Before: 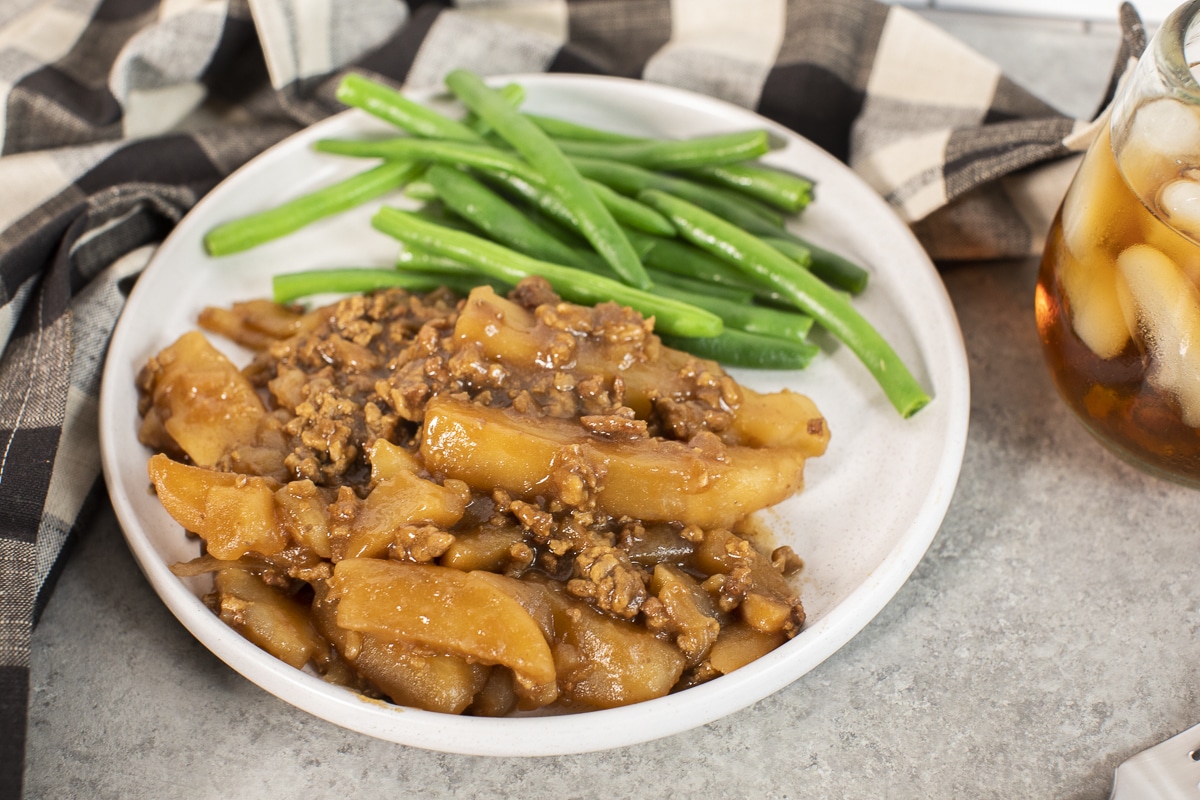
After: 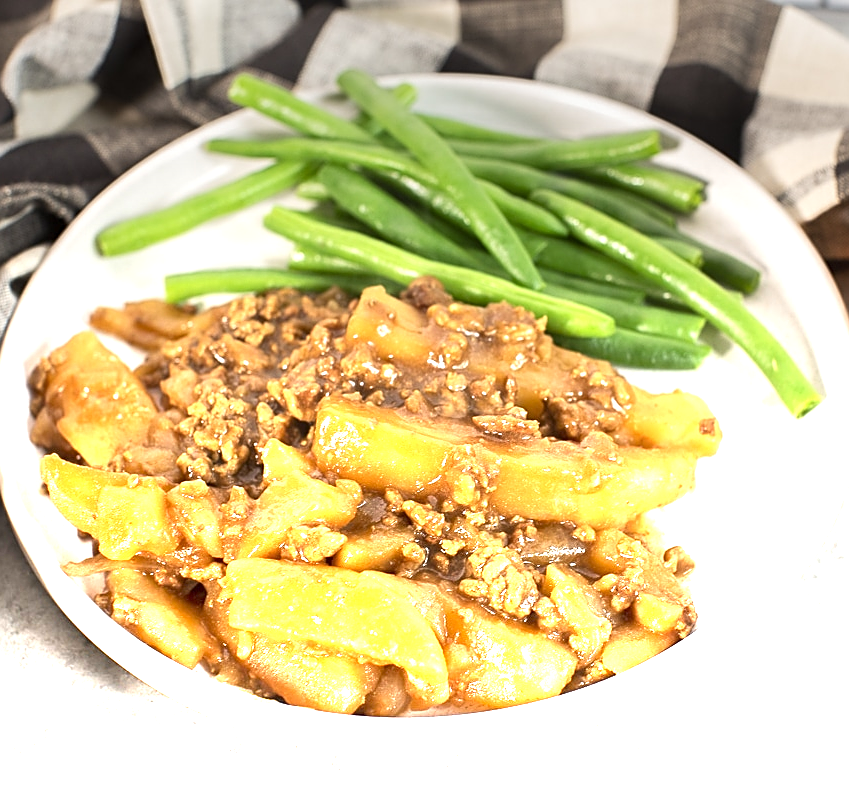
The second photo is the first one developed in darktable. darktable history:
graduated density: density -3.9 EV
sharpen: on, module defaults
crop and rotate: left 9.061%, right 20.142%
